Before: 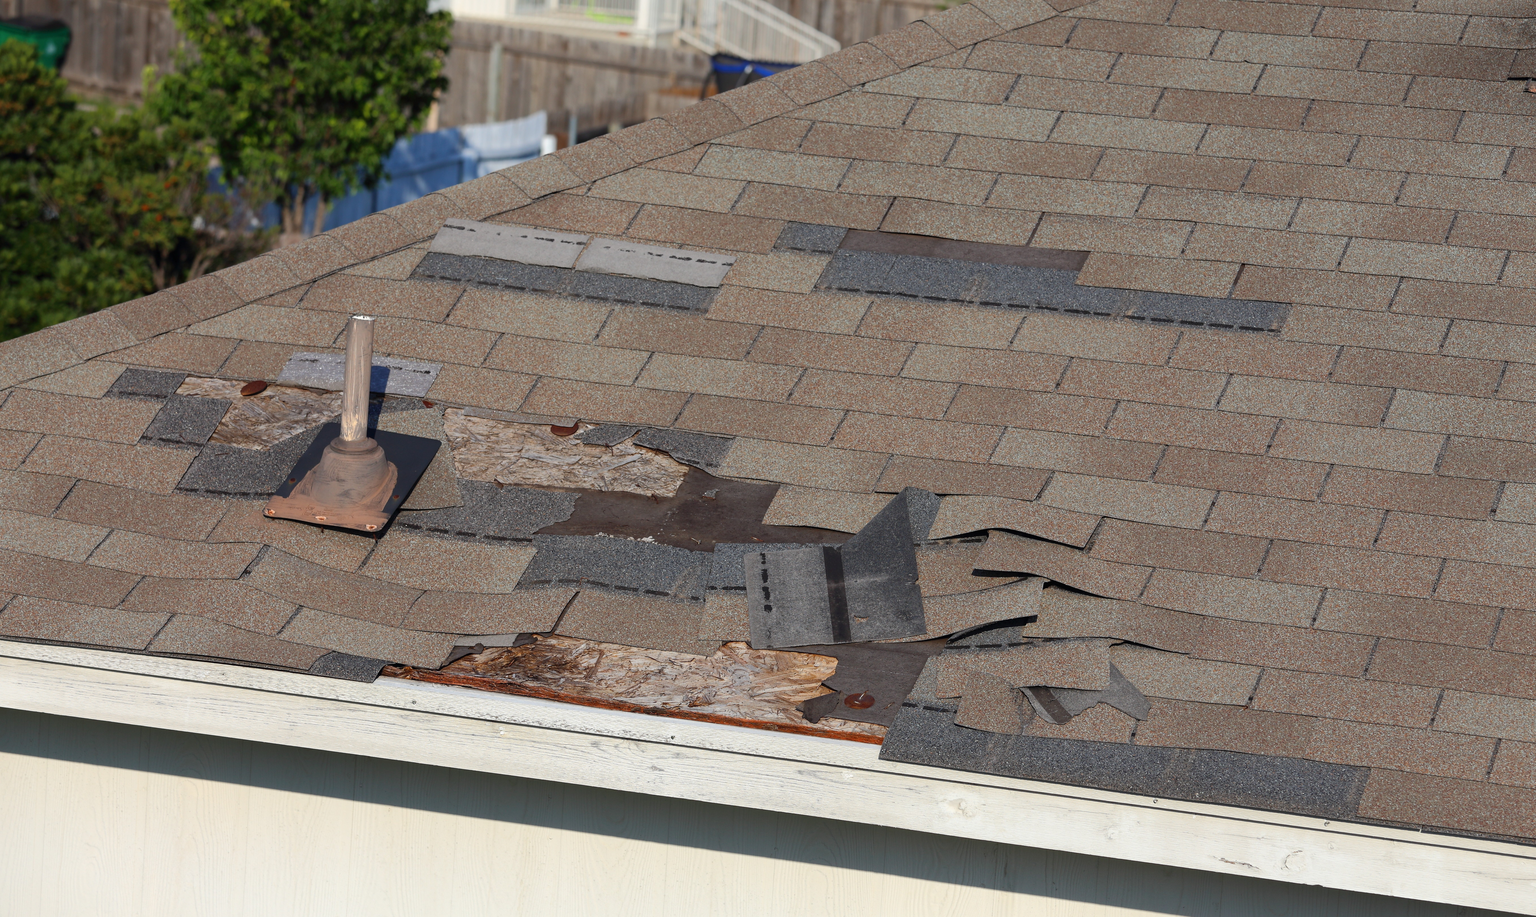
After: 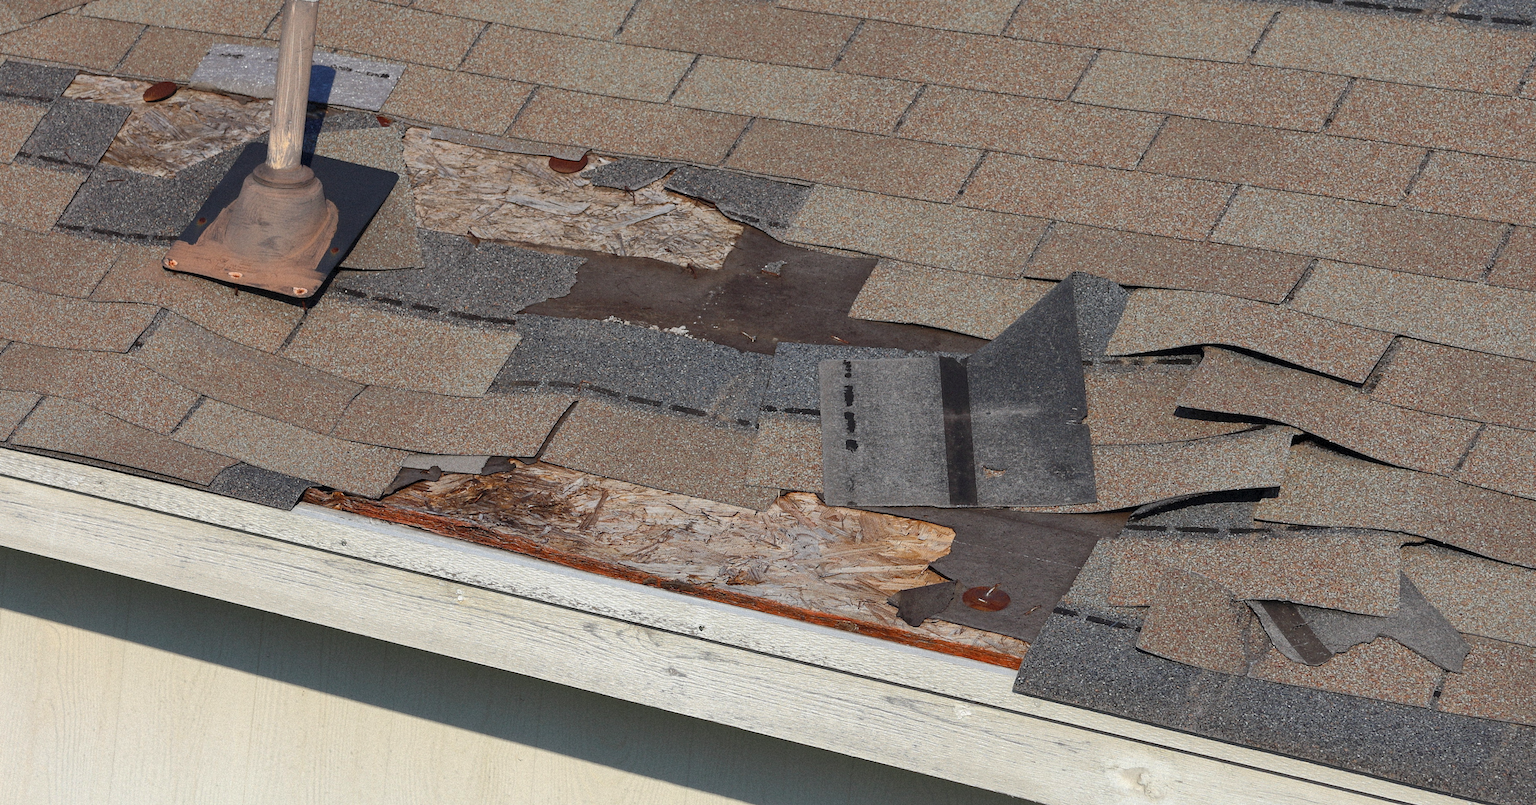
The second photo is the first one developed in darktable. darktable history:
shadows and highlights: shadows 30
crop and rotate: angle -0.82°, left 3.85%, top 31.828%, right 27.992%
rotate and perspective: rotation 1.69°, lens shift (vertical) -0.023, lens shift (horizontal) -0.291, crop left 0.025, crop right 0.988, crop top 0.092, crop bottom 0.842
grain: mid-tones bias 0%
